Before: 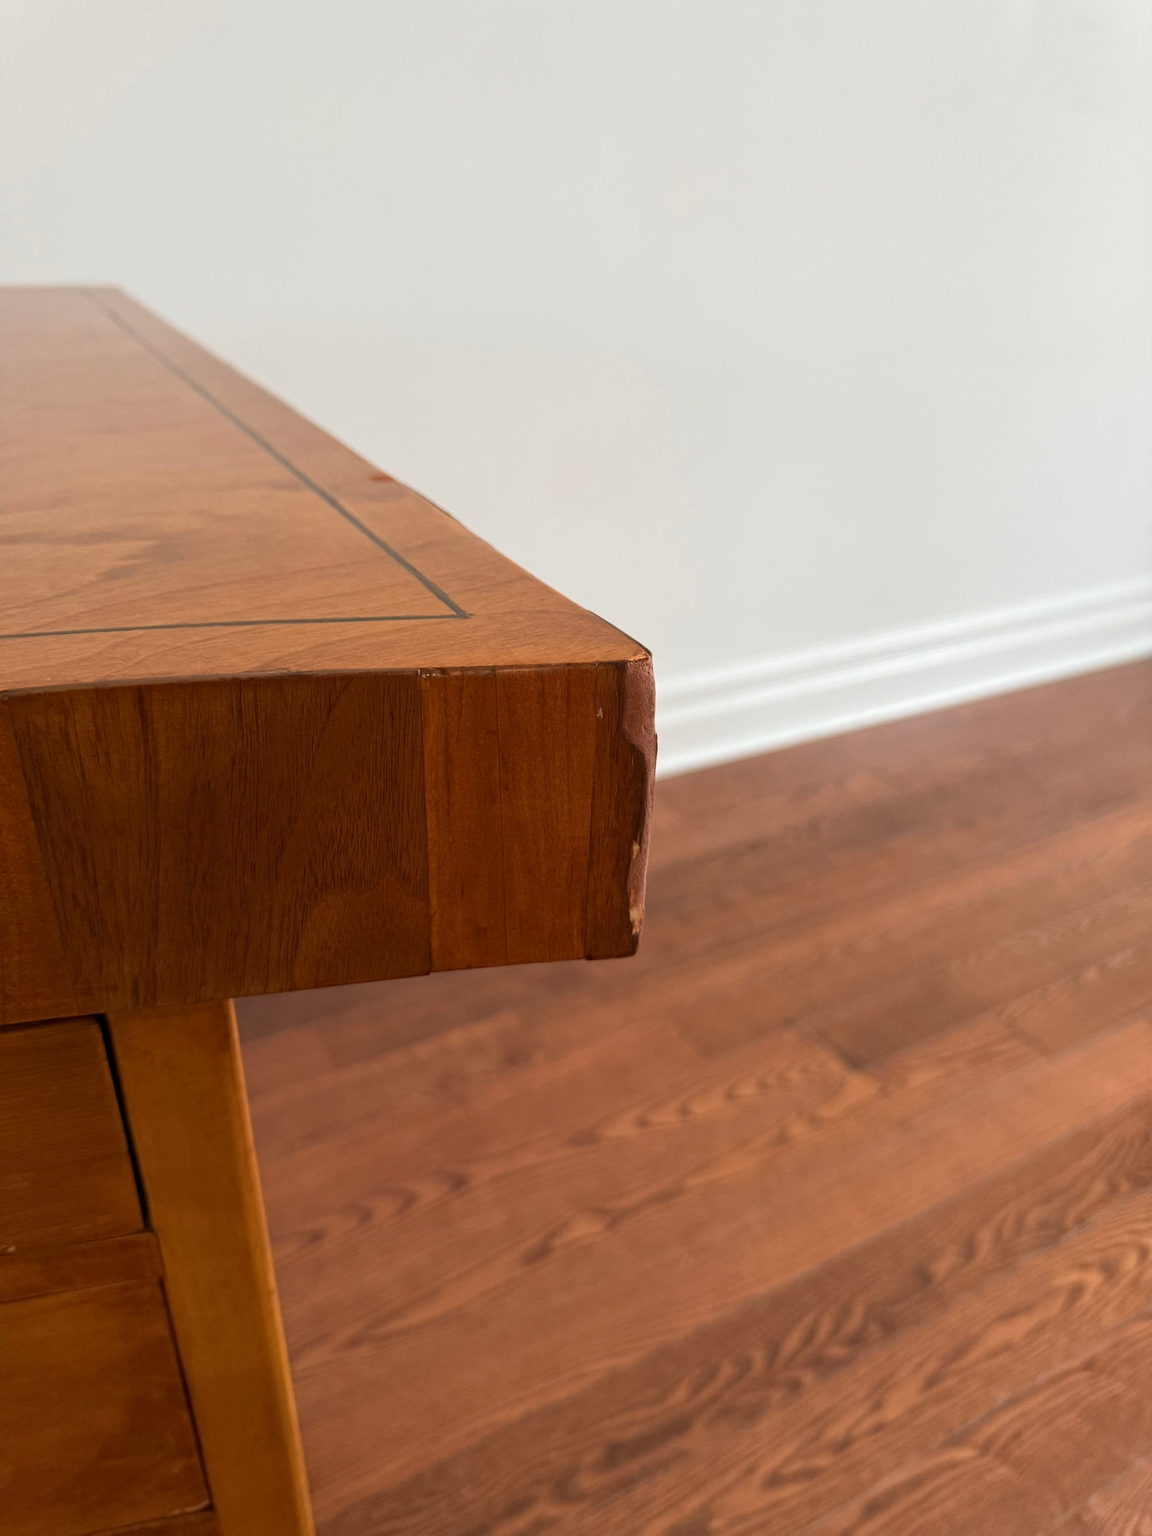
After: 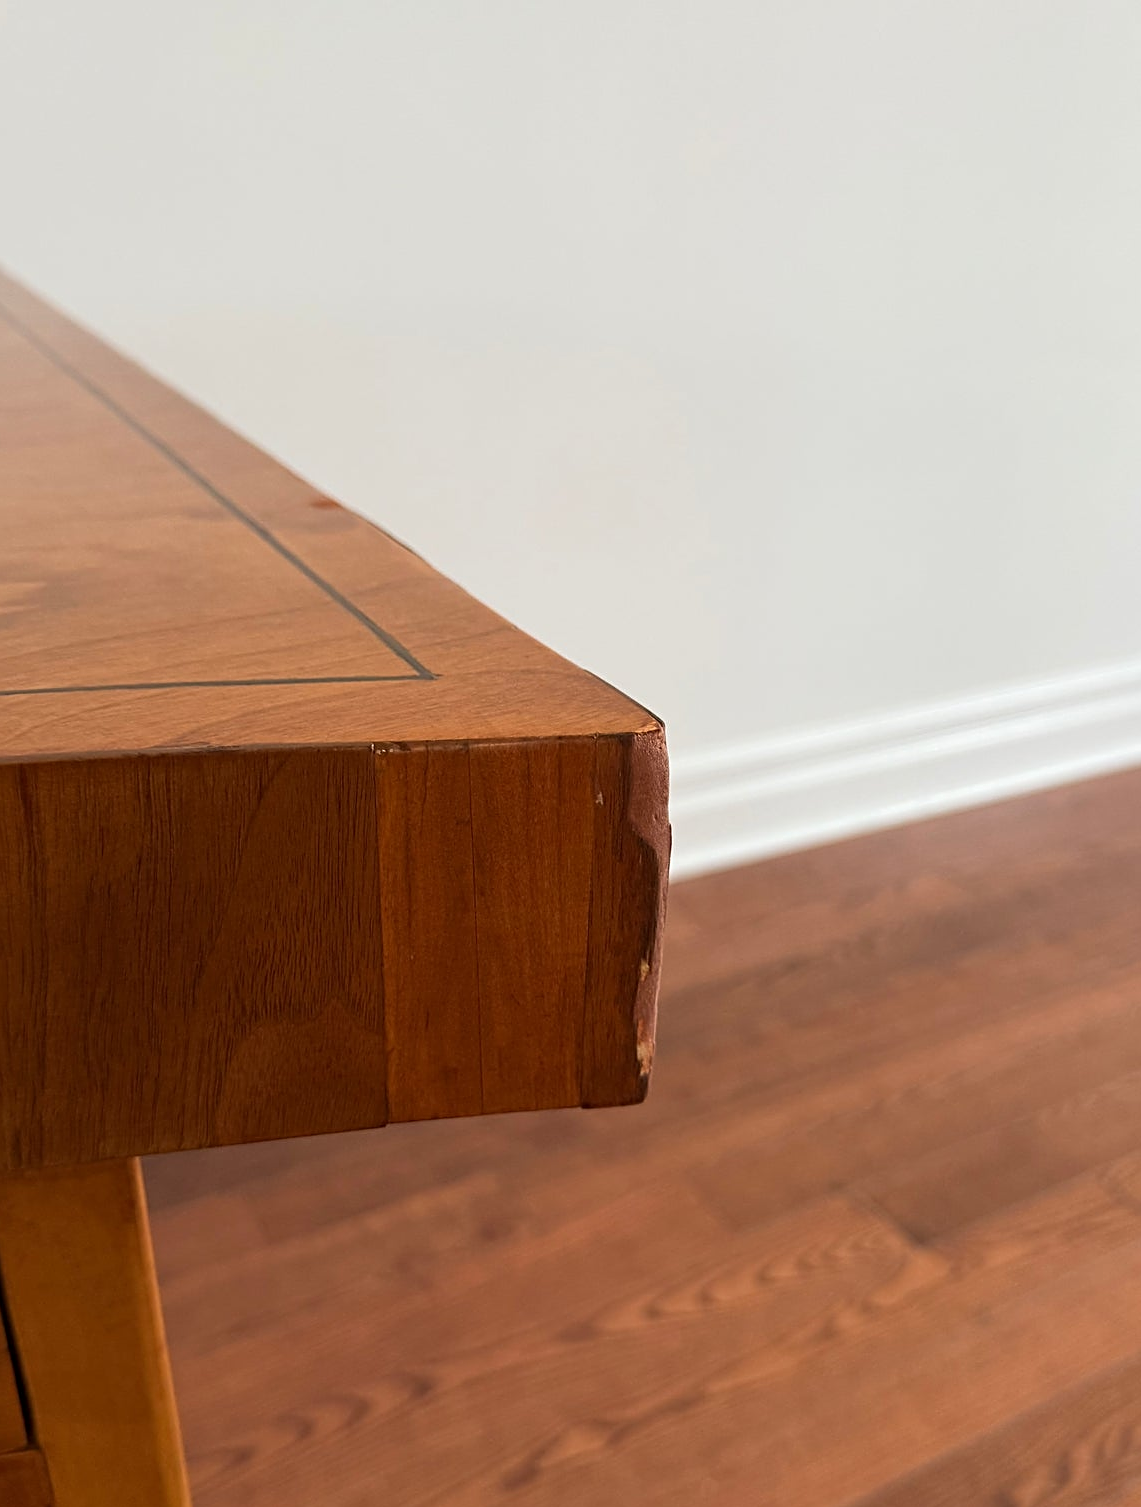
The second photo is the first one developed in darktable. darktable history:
sharpen: on, module defaults
crop and rotate: left 10.629%, top 5.021%, right 10.409%, bottom 16.757%
exposure: compensate highlight preservation false
